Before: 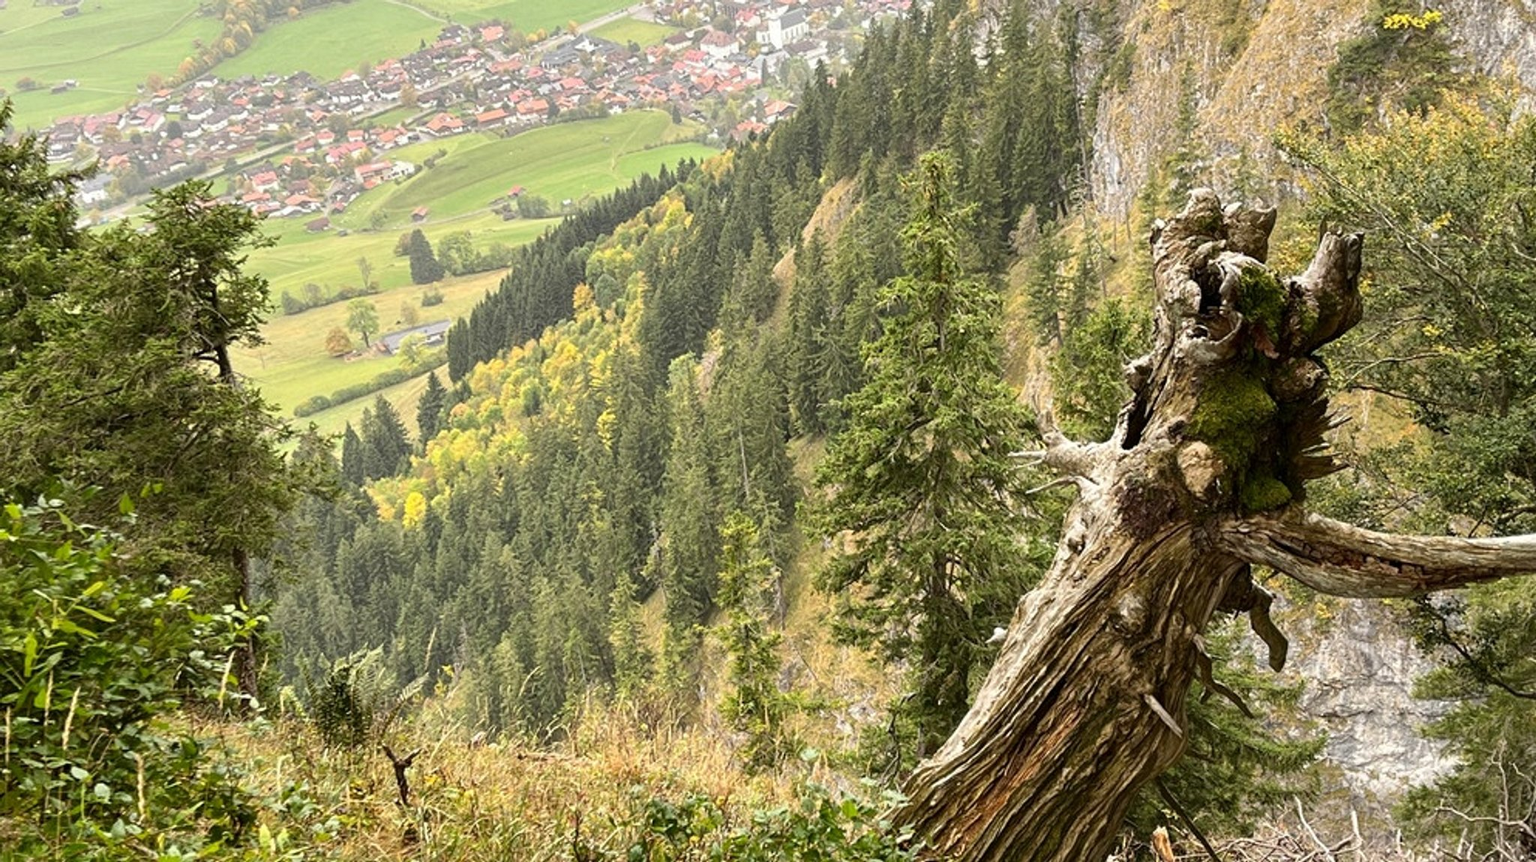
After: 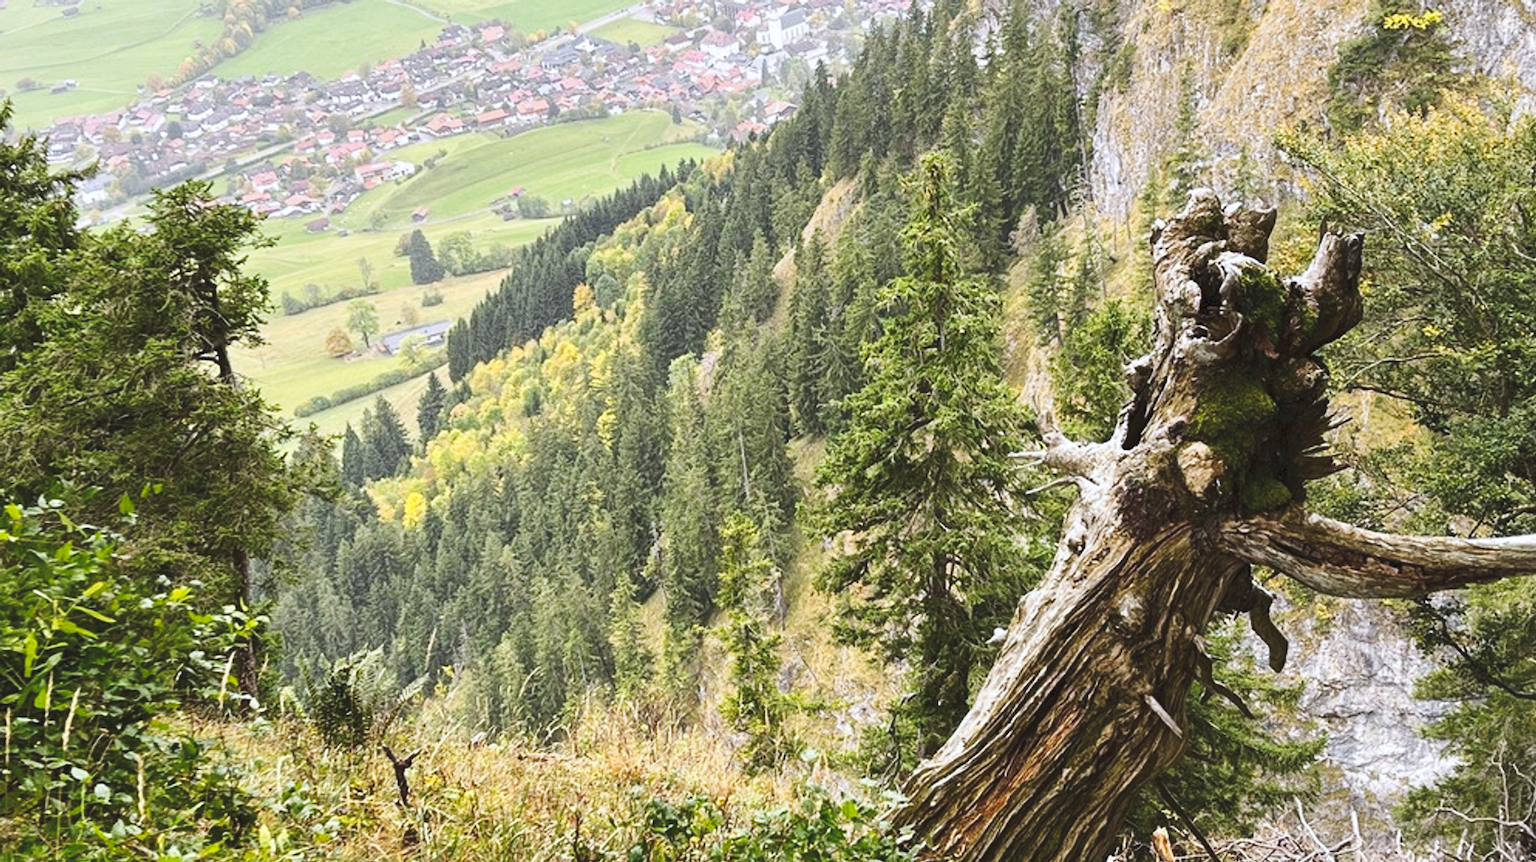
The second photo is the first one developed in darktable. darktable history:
tone curve: curves: ch0 [(0, 0) (0.003, 0.077) (0.011, 0.089) (0.025, 0.105) (0.044, 0.122) (0.069, 0.134) (0.1, 0.151) (0.136, 0.171) (0.177, 0.198) (0.224, 0.23) (0.277, 0.273) (0.335, 0.343) (0.399, 0.422) (0.468, 0.508) (0.543, 0.601) (0.623, 0.695) (0.709, 0.782) (0.801, 0.866) (0.898, 0.934) (1, 1)], preserve colors none
white balance: red 0.967, blue 1.119, emerald 0.756
